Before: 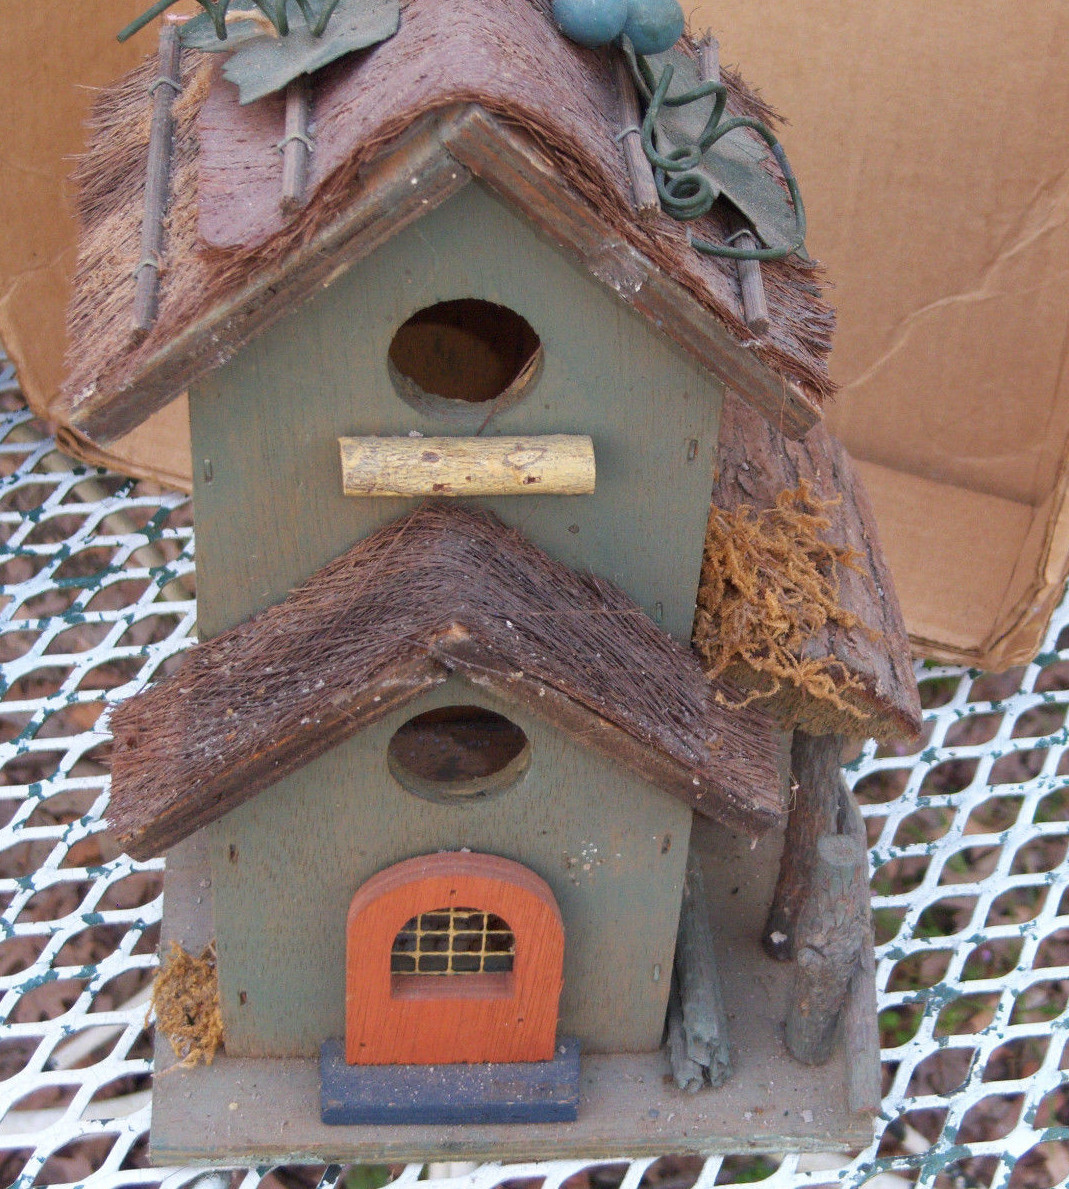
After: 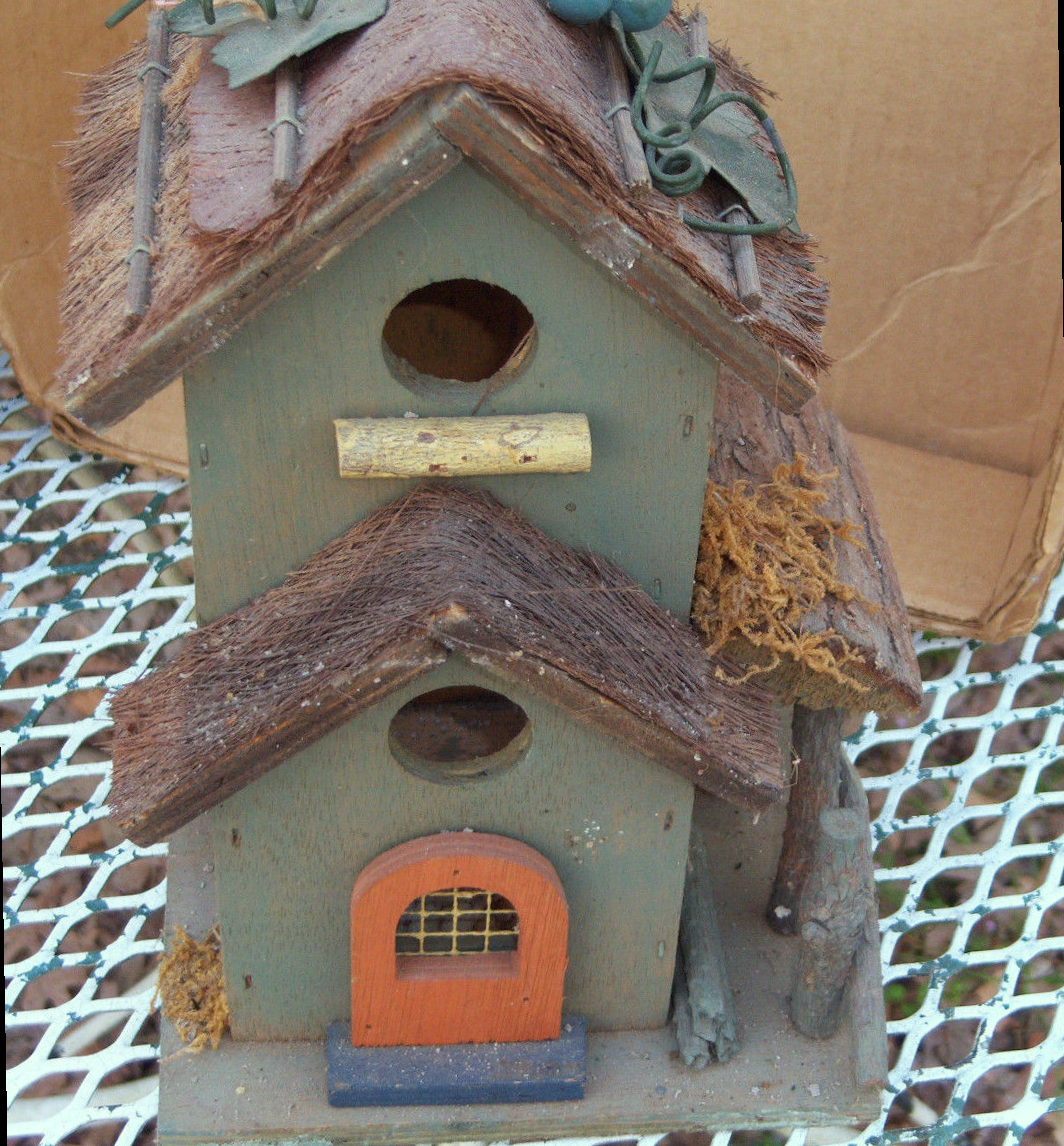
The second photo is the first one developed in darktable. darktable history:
color correction: highlights a* -8, highlights b* 3.1
rotate and perspective: rotation -1°, crop left 0.011, crop right 0.989, crop top 0.025, crop bottom 0.975
